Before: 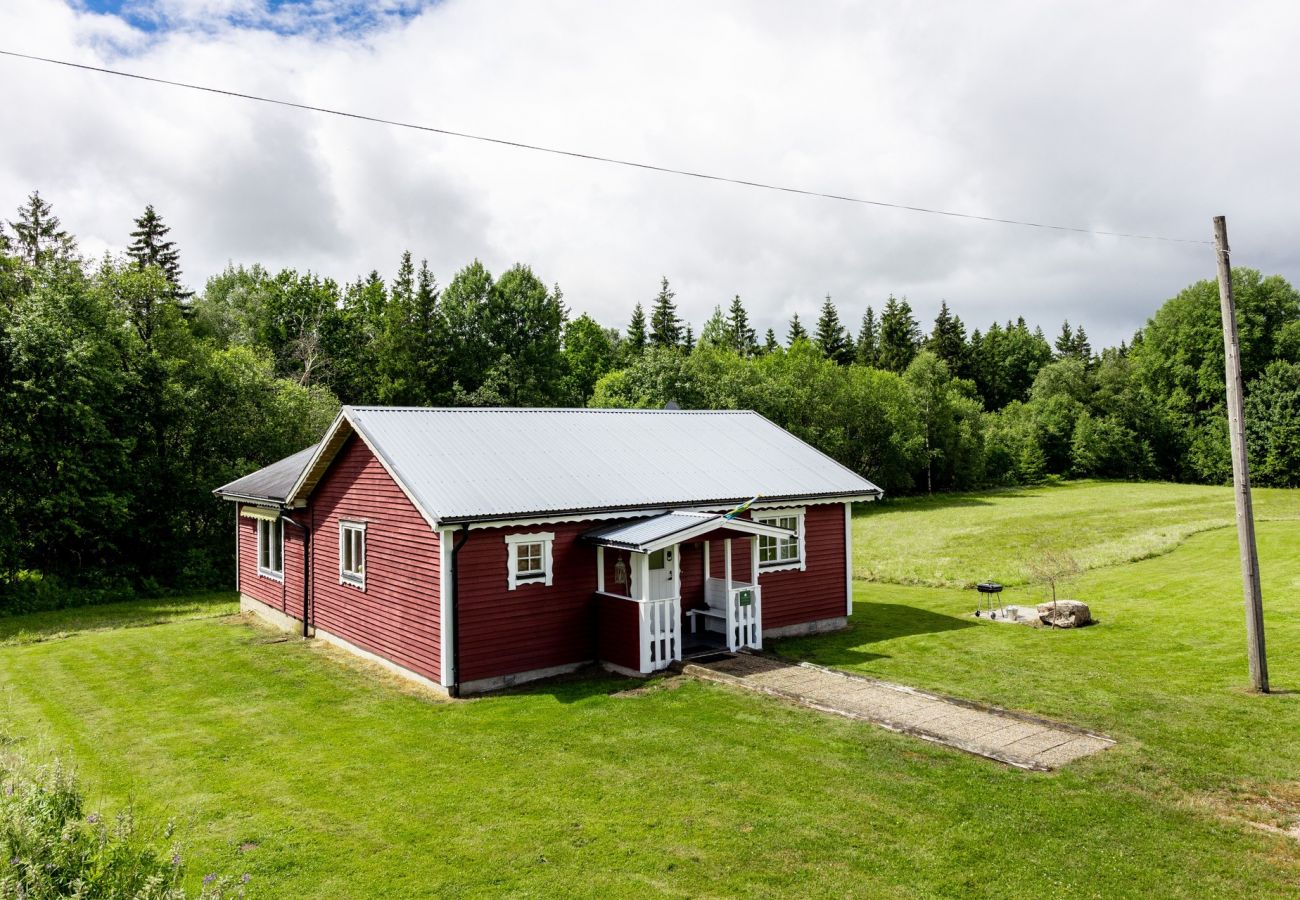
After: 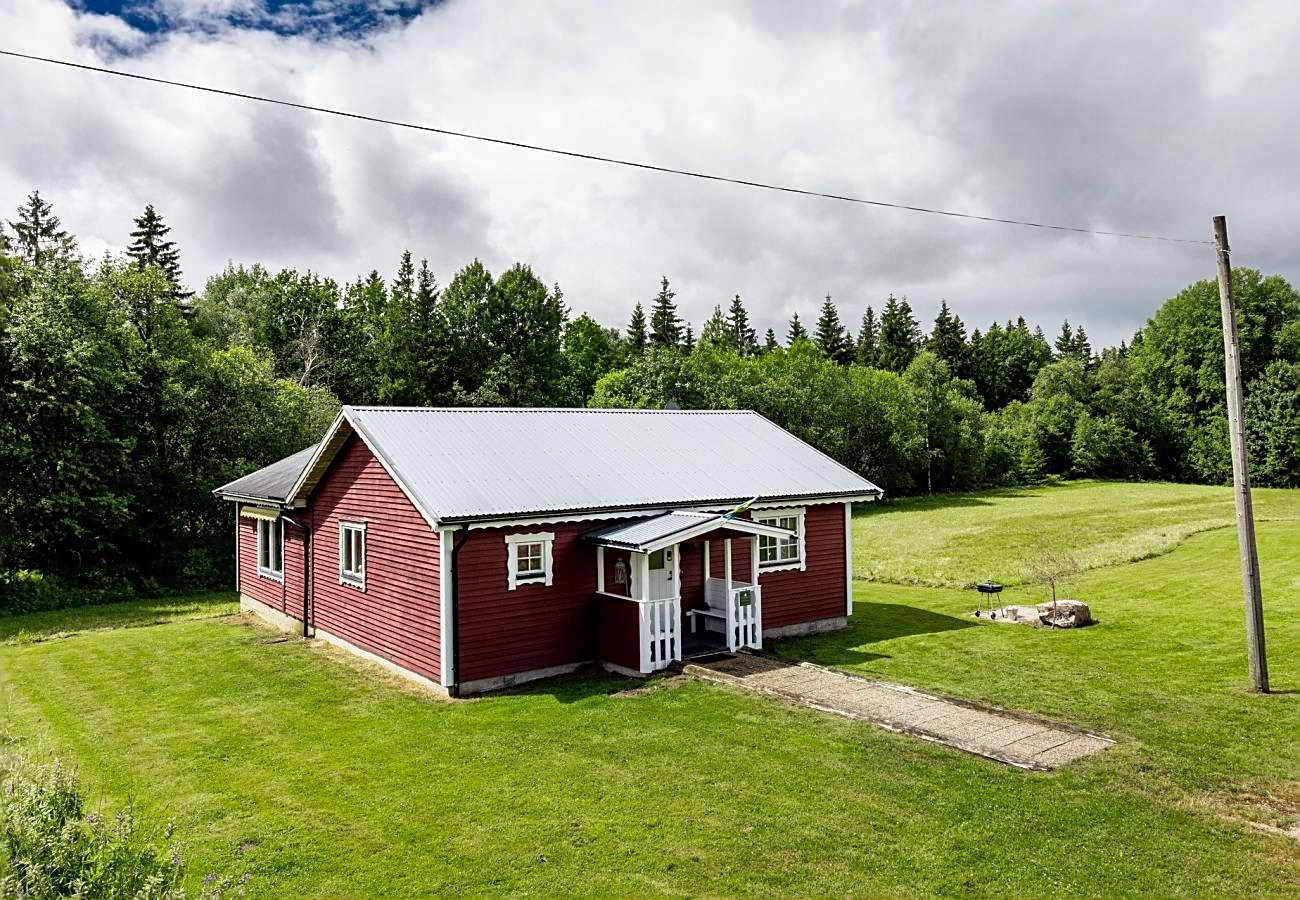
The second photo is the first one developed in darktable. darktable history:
shadows and highlights: radius 108.52, shadows 44.07, highlights -67.8, low approximation 0.01, soften with gaussian
sharpen: on, module defaults
